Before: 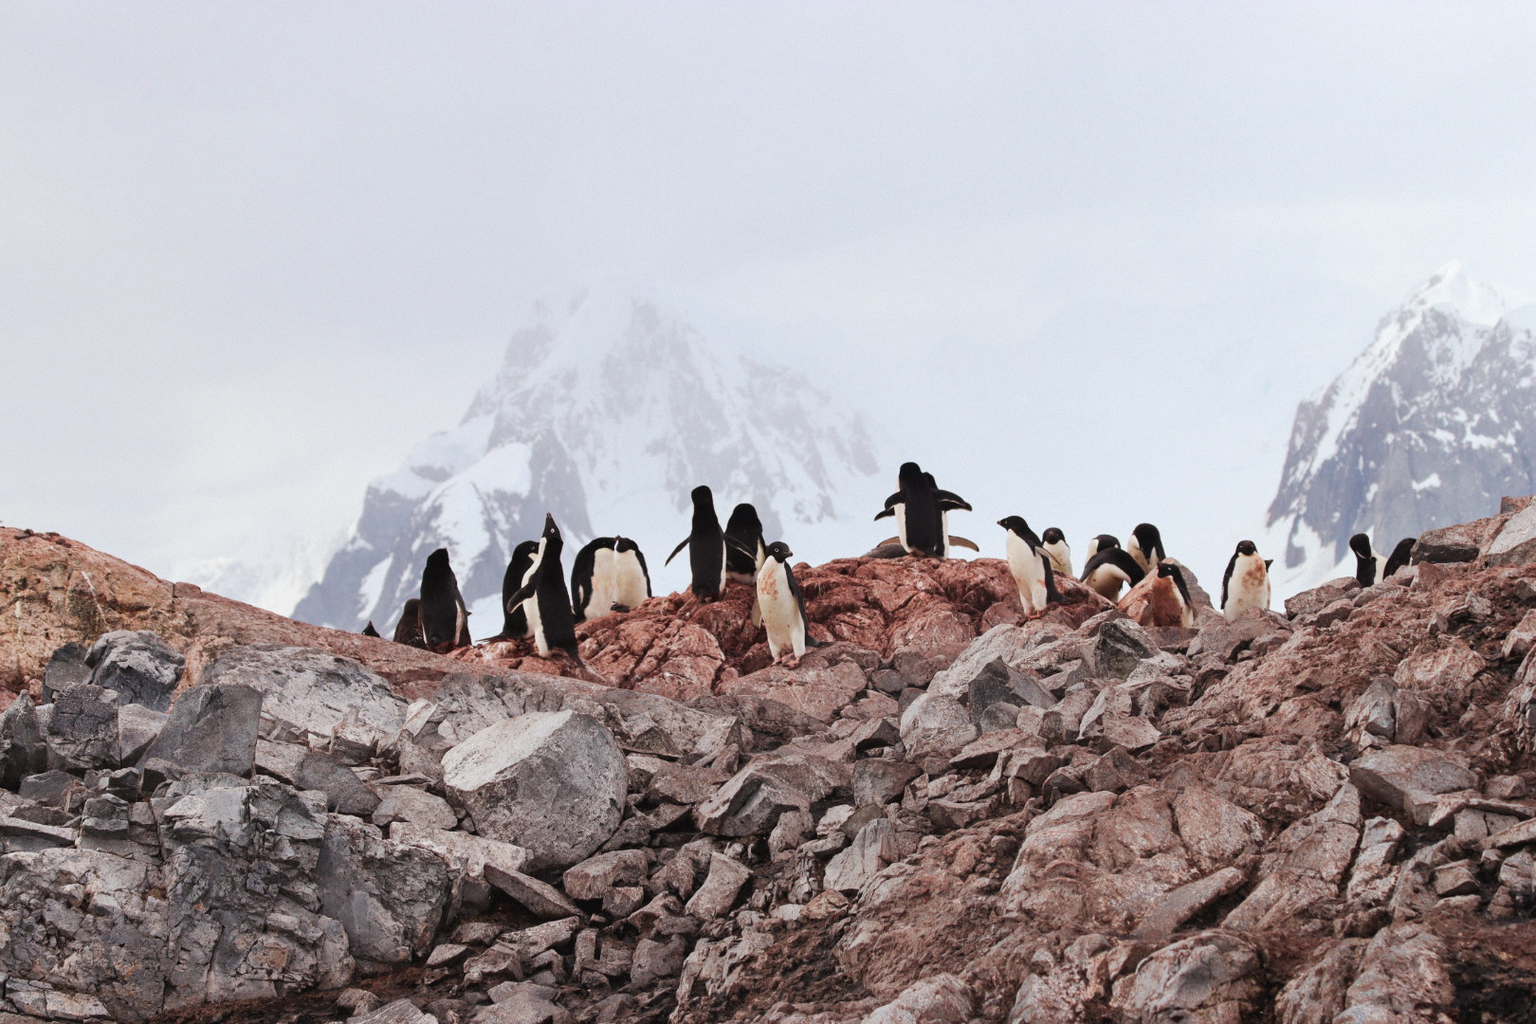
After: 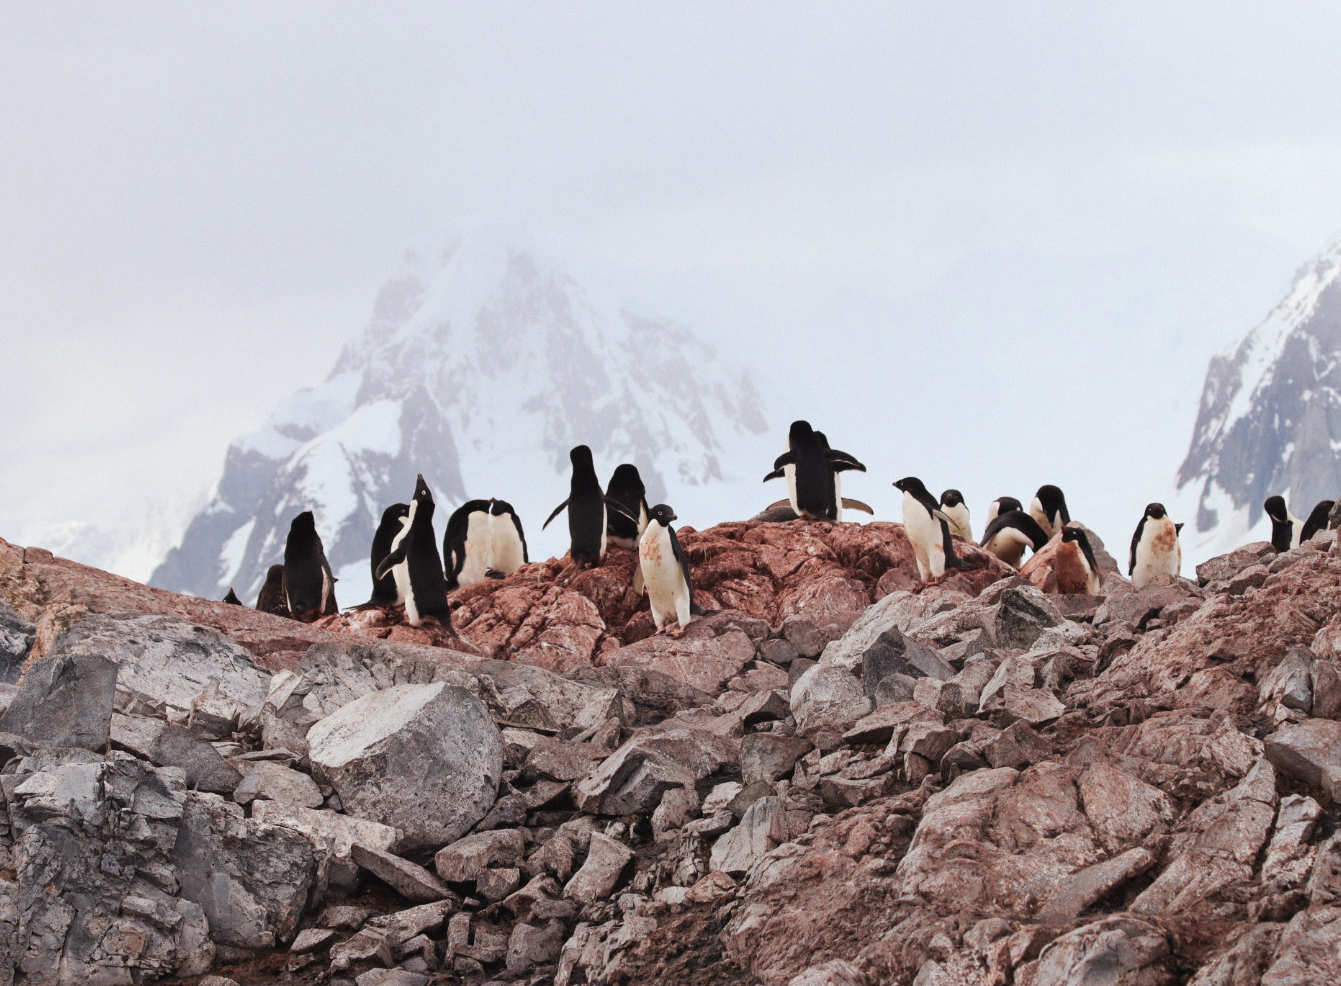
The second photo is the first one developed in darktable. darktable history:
crop: left 9.826%, top 6.25%, right 7.339%, bottom 2.403%
